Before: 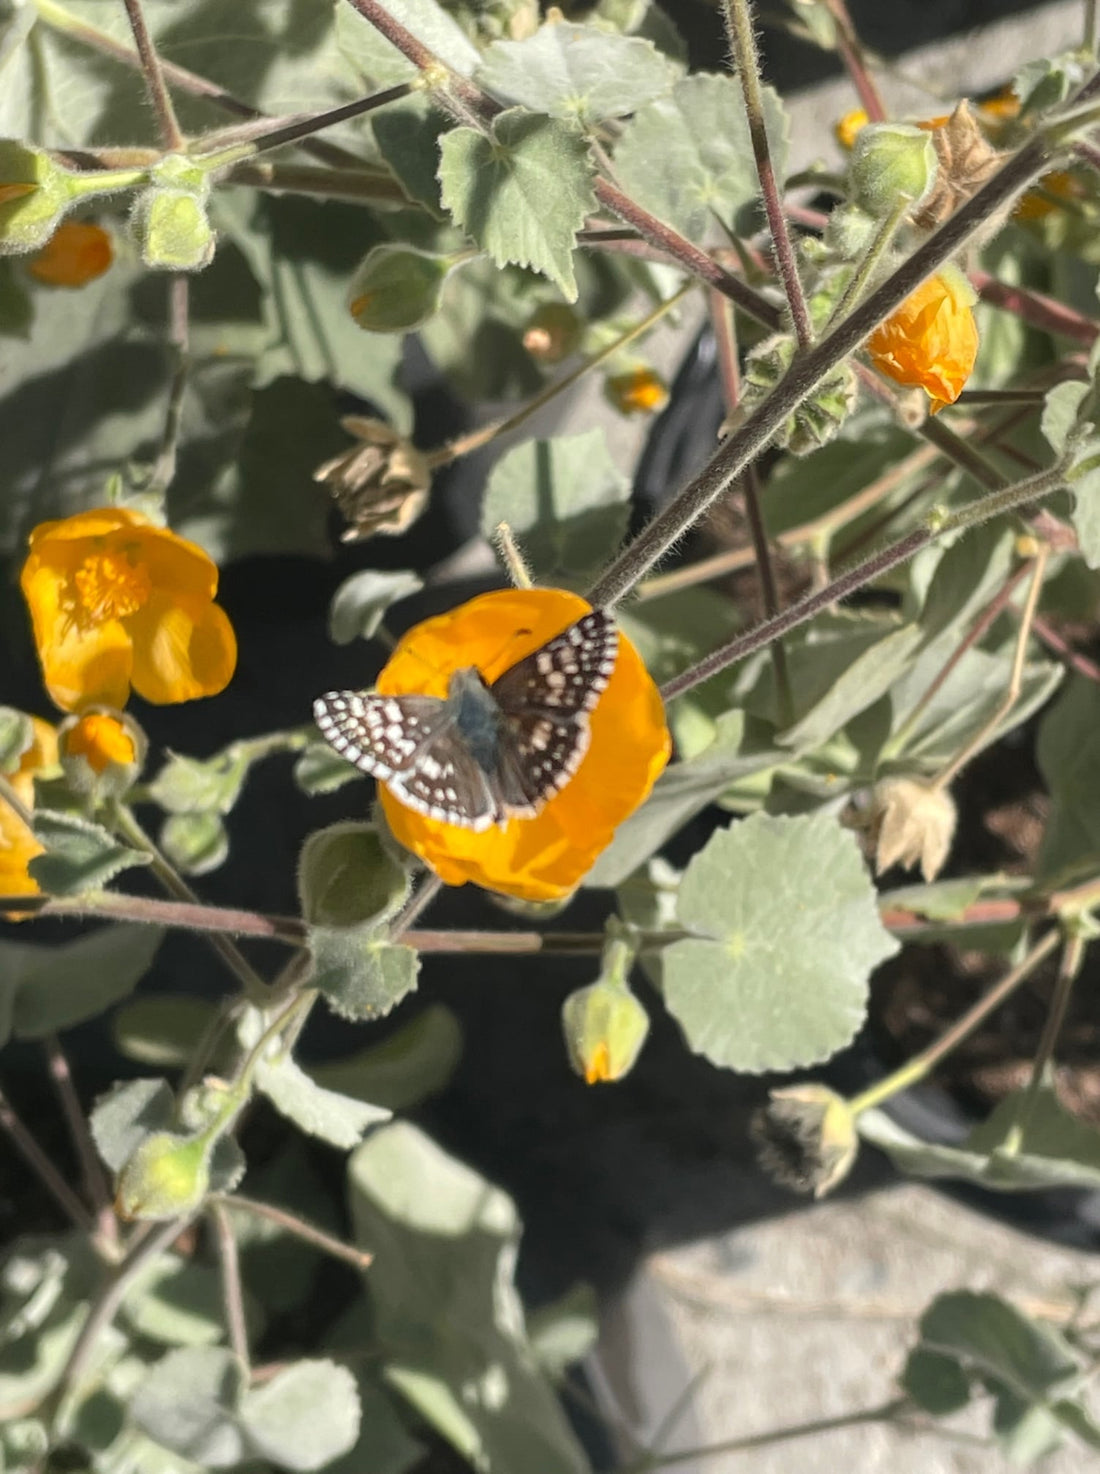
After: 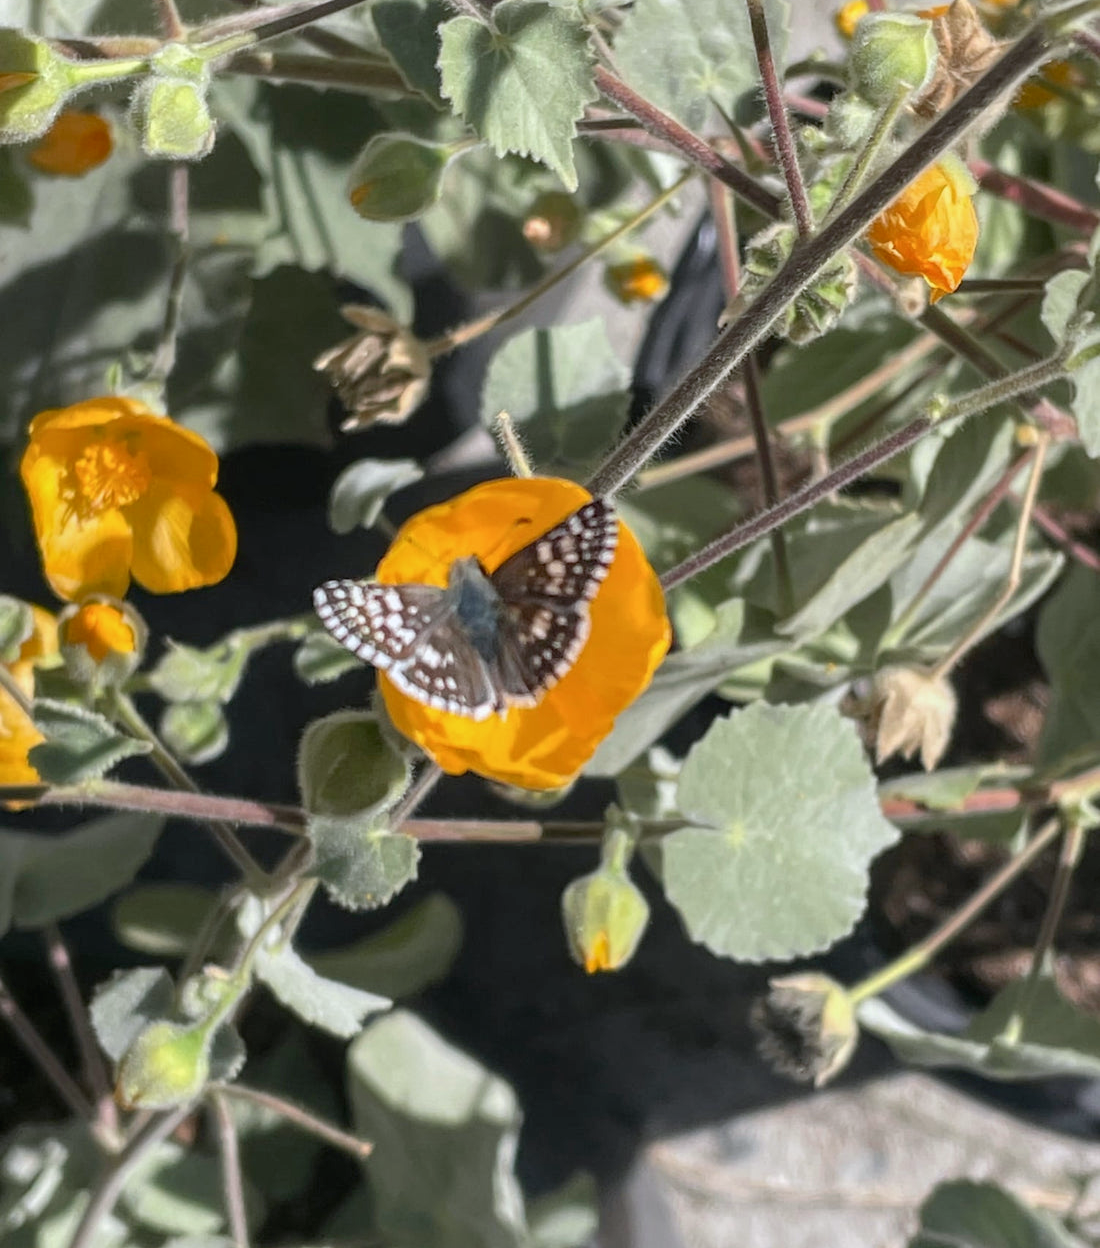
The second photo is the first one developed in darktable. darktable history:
color calibration: illuminant as shot in camera, x 0.358, y 0.373, temperature 4628.91 K
local contrast: detail 109%
exposure: black level correction 0.005, exposure 0.003 EV, compensate highlight preservation false
crop: top 7.579%, bottom 7.72%
